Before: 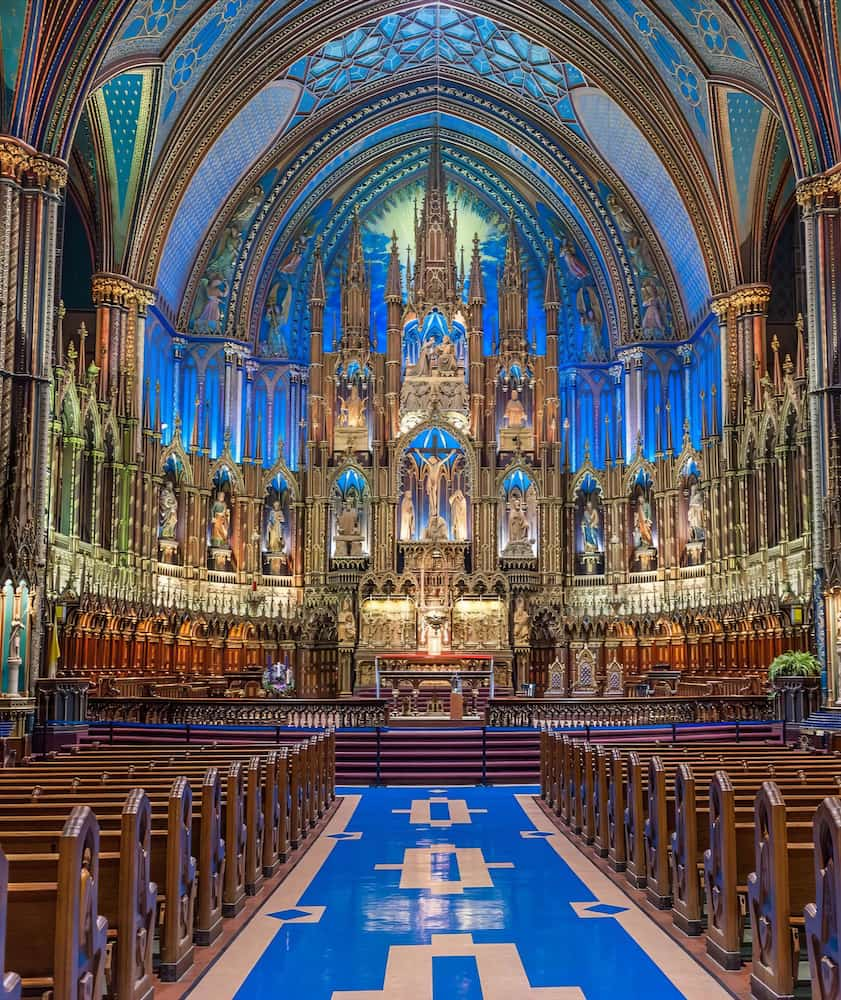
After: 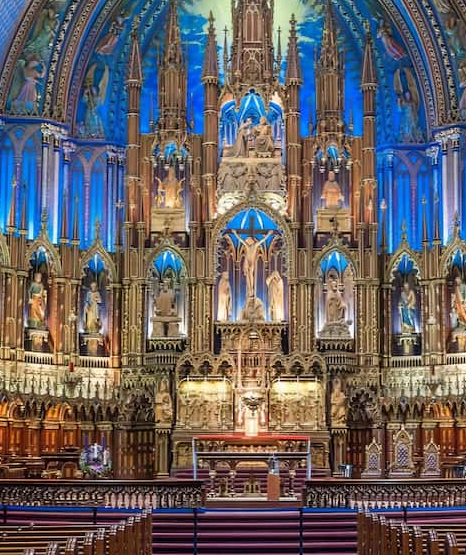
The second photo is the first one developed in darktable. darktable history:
crop and rotate: left 21.974%, top 21.909%, right 22.576%, bottom 22.495%
